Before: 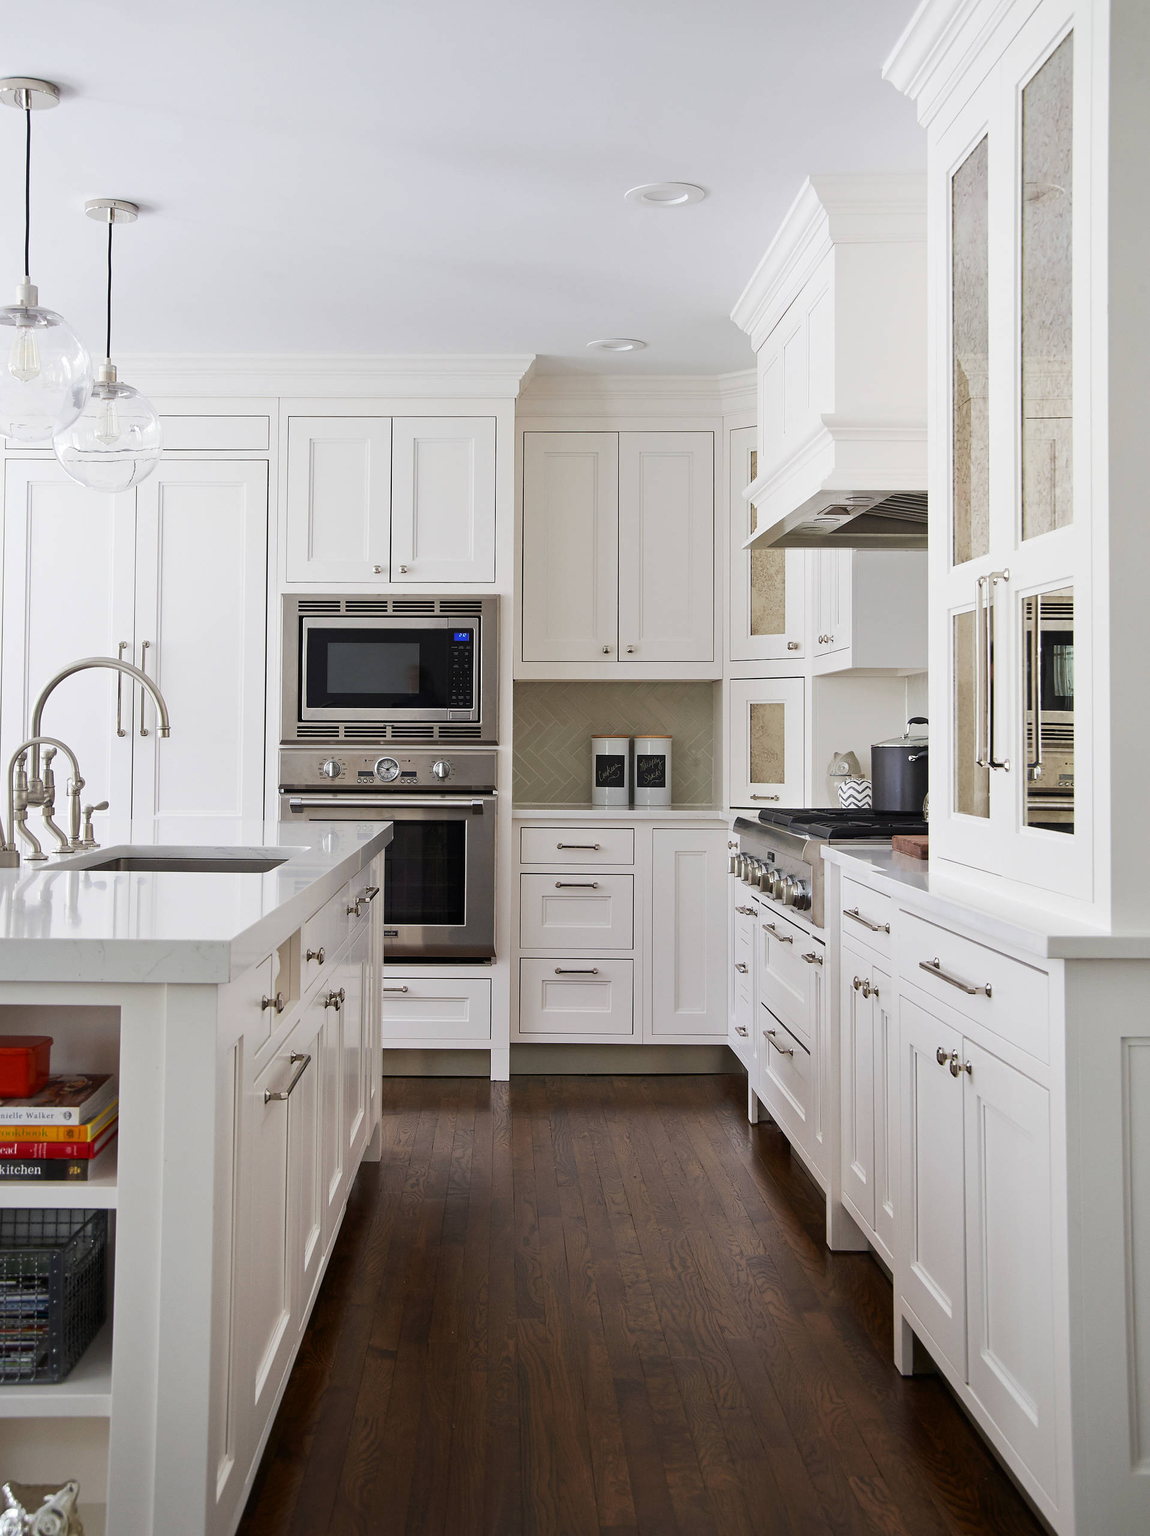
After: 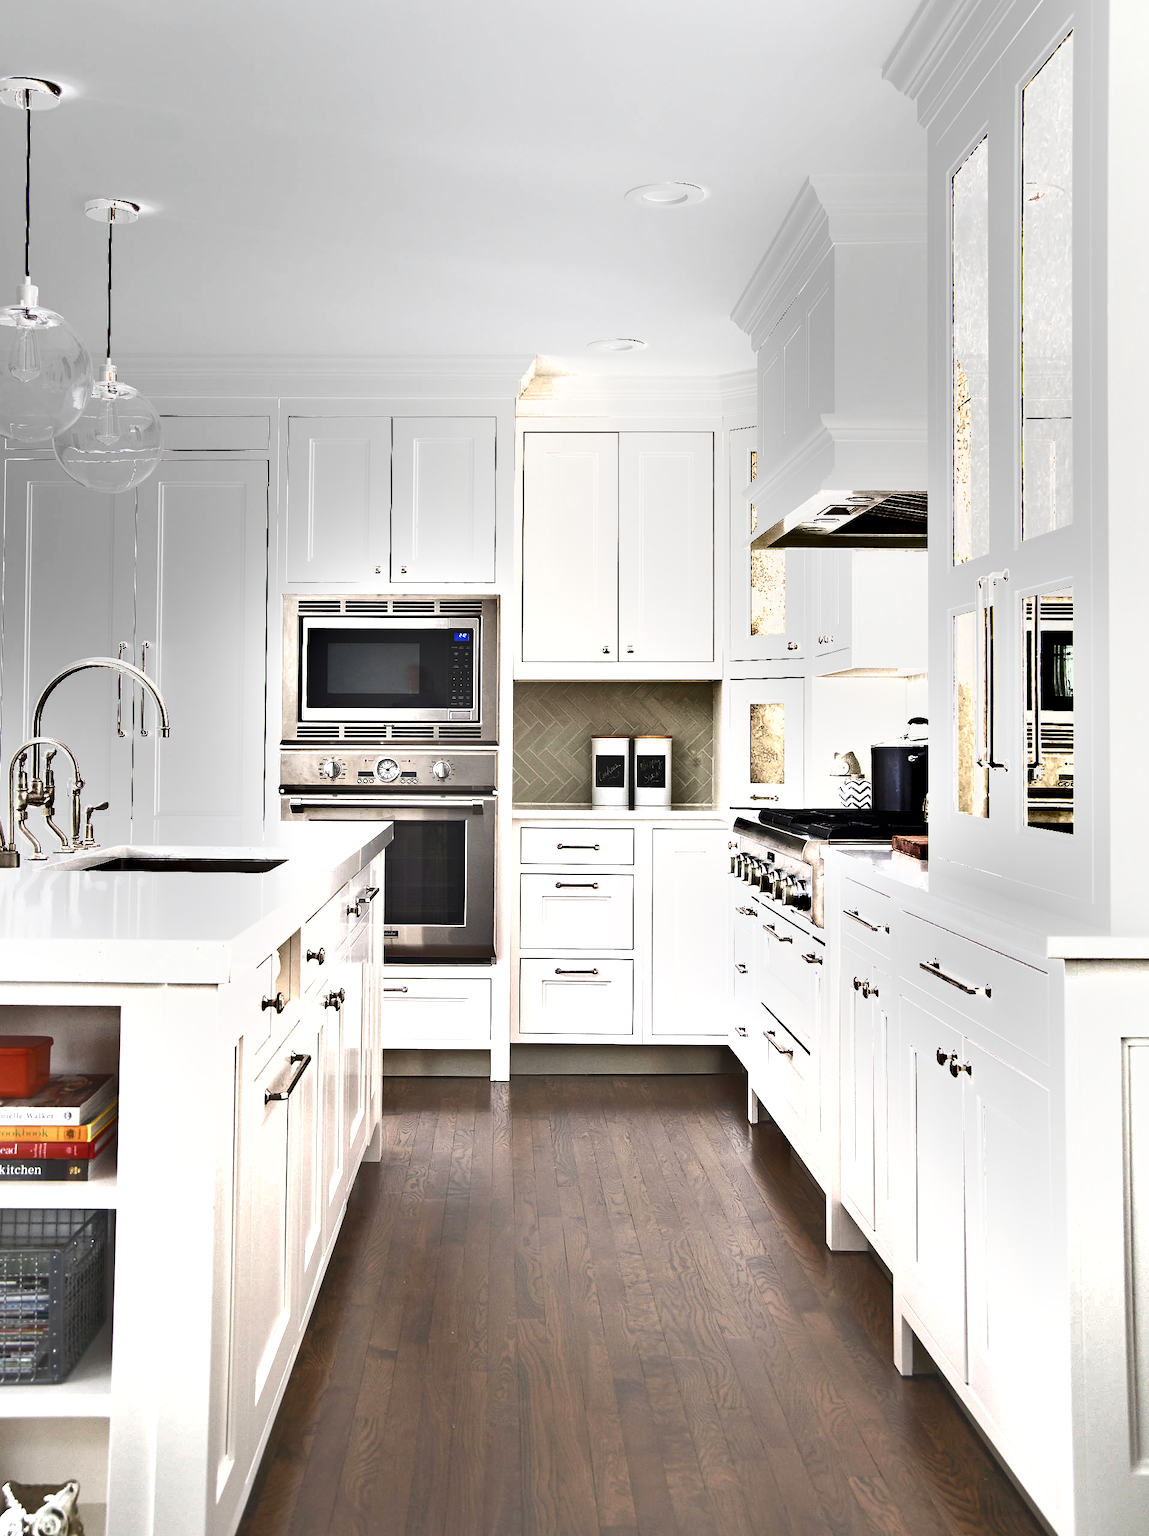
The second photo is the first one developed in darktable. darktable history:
exposure: exposure 2.22 EV, compensate highlight preservation false
shadows and highlights: radius 115.94, shadows 42.2, highlights -62.26, soften with gaussian
contrast brightness saturation: contrast -0.261, saturation -0.424
